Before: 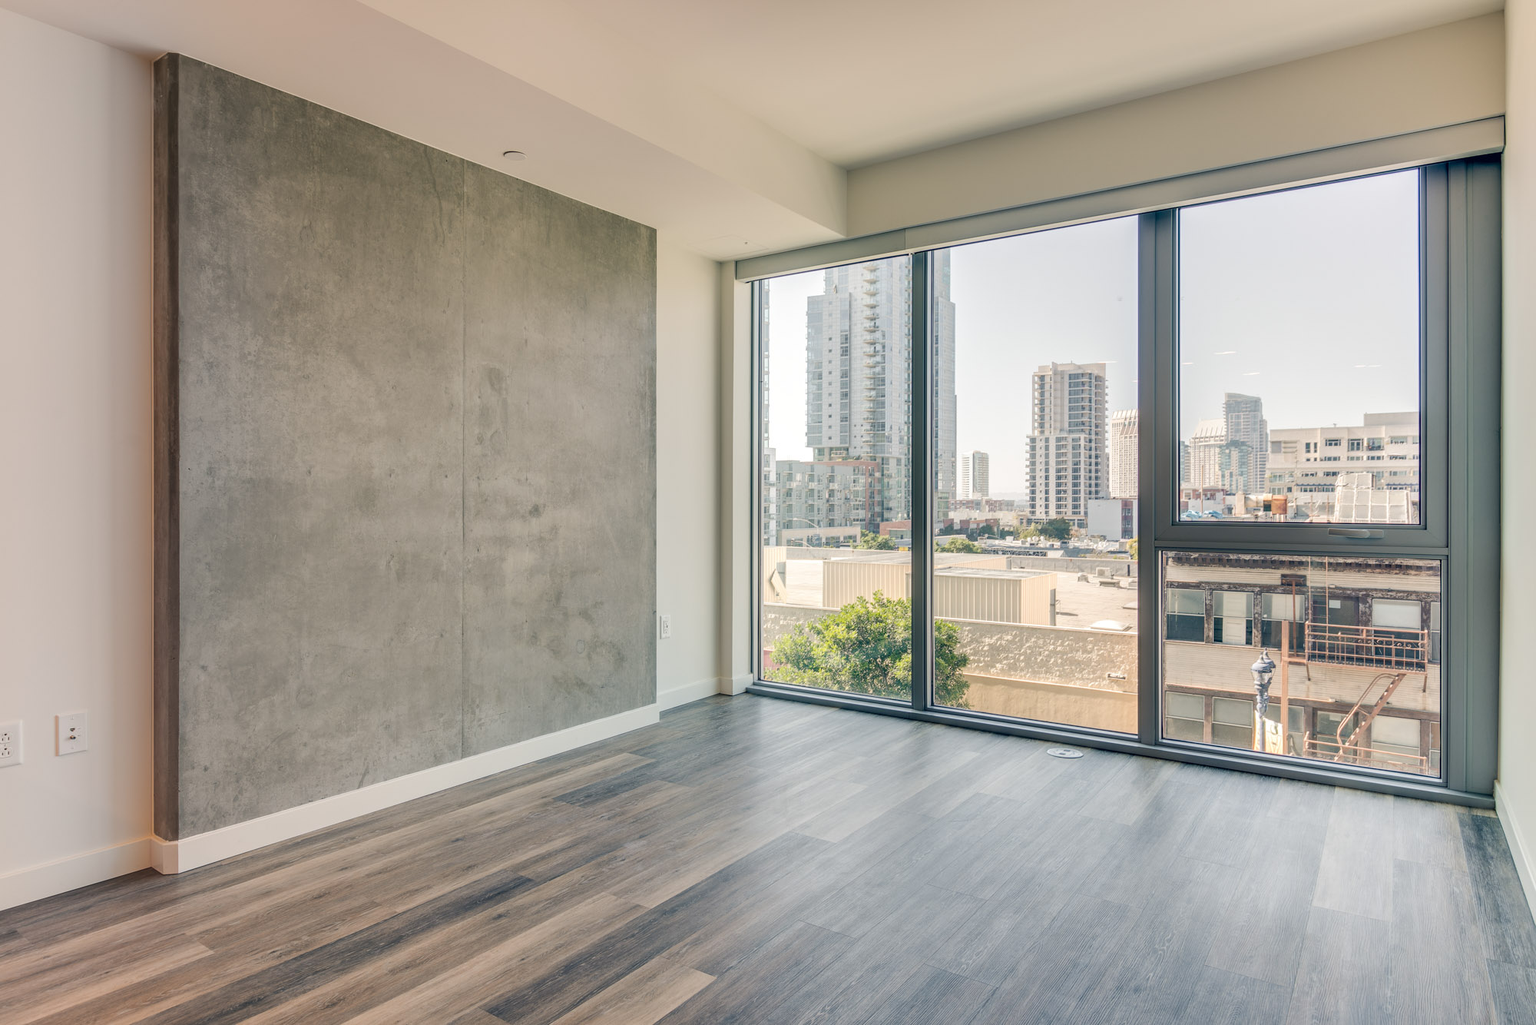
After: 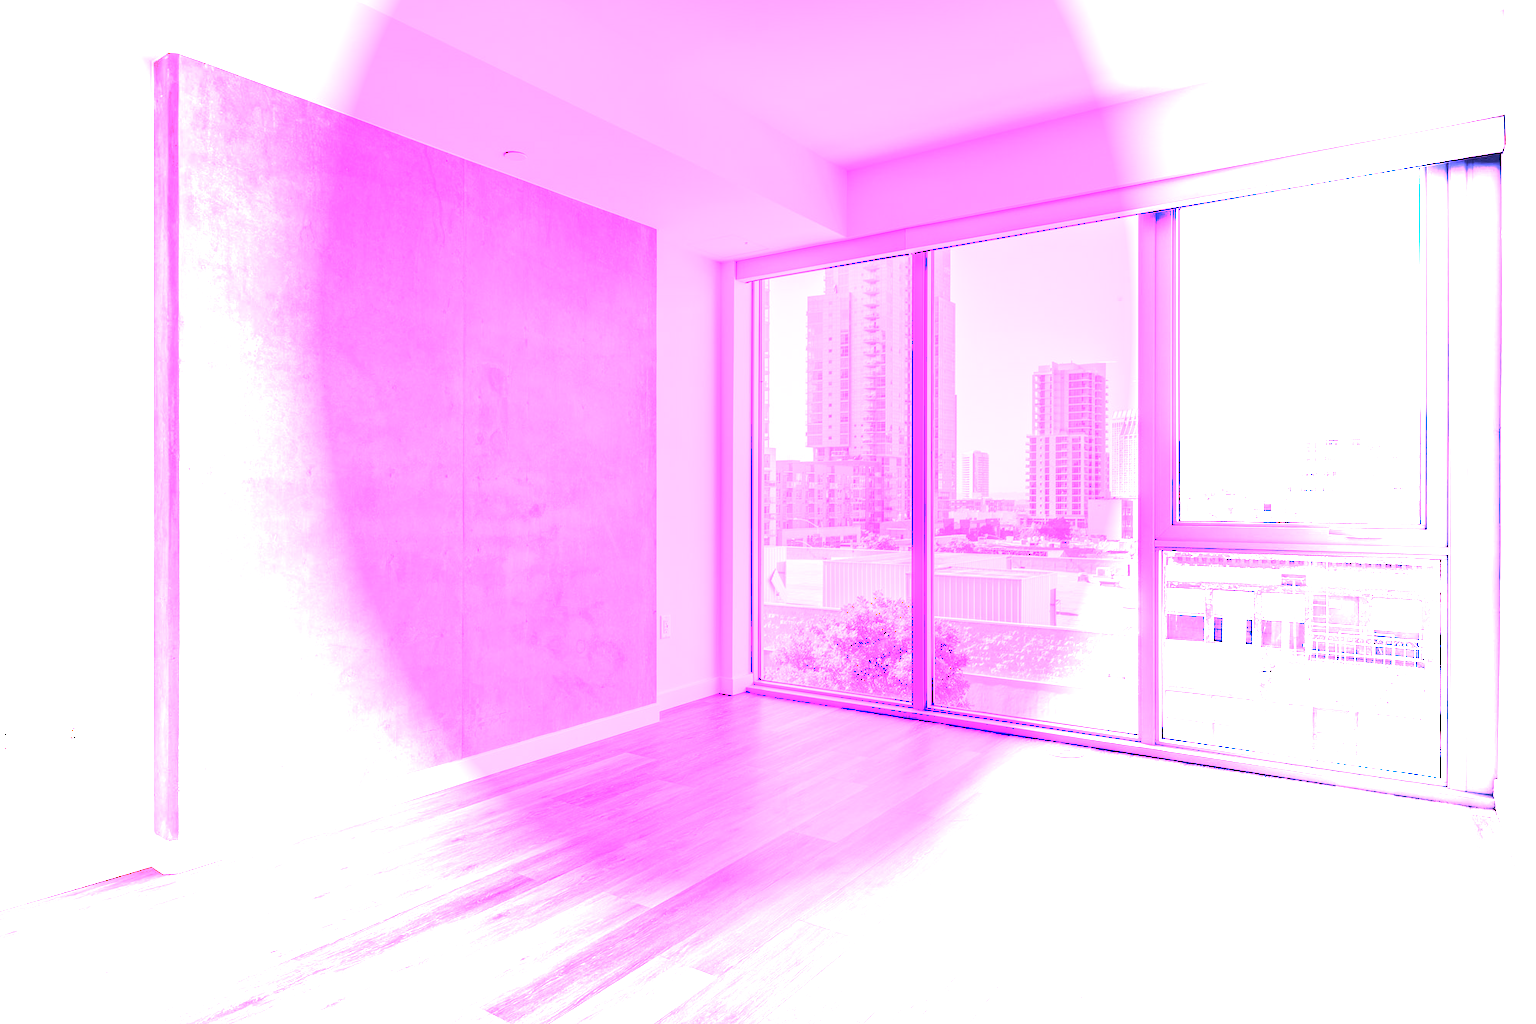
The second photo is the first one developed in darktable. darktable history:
vignetting: fall-off start 72.14%, fall-off radius 108.07%, brightness -0.713, saturation -0.488, center (-0.054, -0.359), width/height ratio 0.729
white balance: red 8, blue 8
